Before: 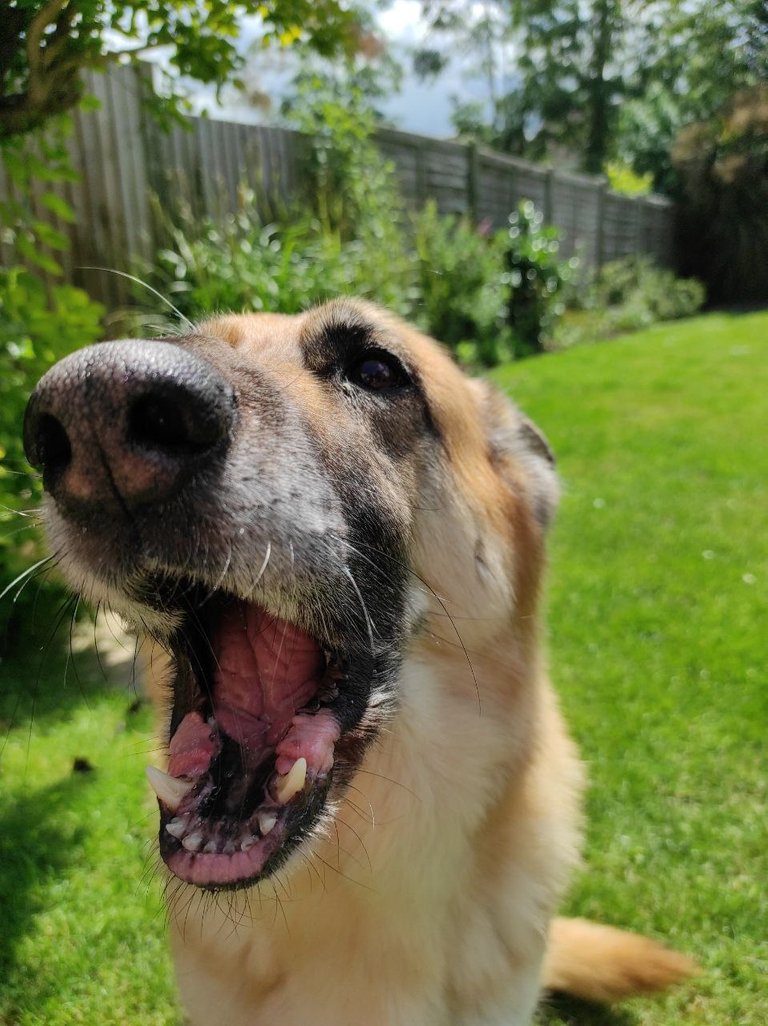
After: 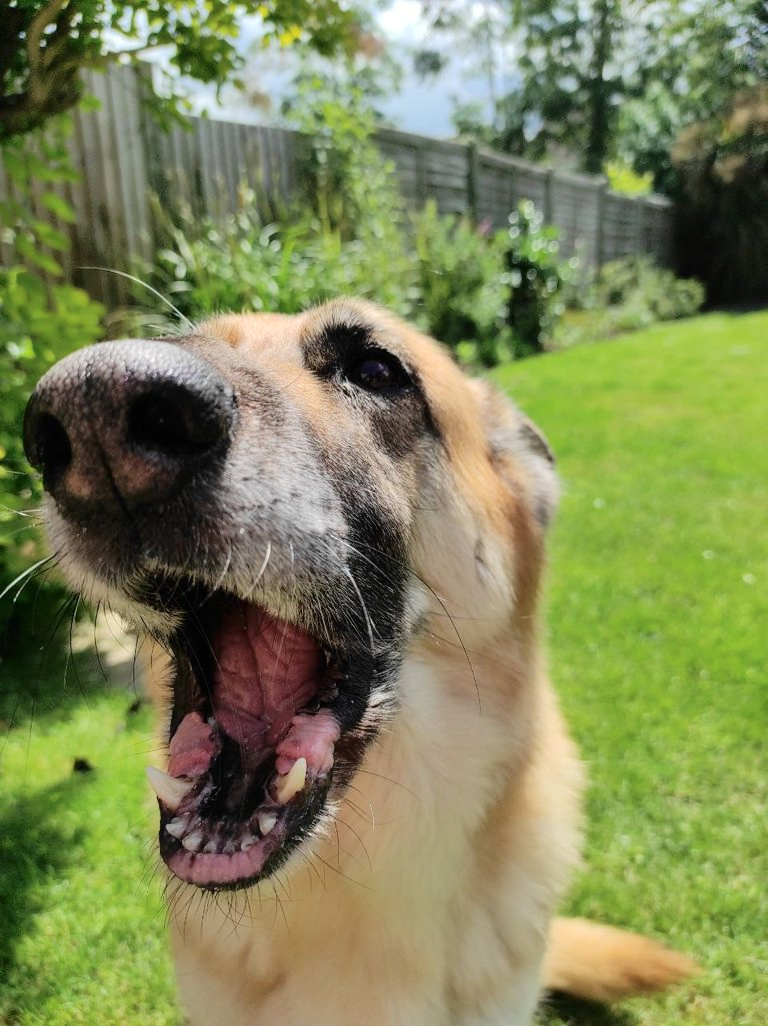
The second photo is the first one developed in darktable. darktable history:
tone curve: curves: ch0 [(0, 0) (0.003, 0.005) (0.011, 0.011) (0.025, 0.022) (0.044, 0.038) (0.069, 0.062) (0.1, 0.091) (0.136, 0.128) (0.177, 0.183) (0.224, 0.246) (0.277, 0.325) (0.335, 0.403) (0.399, 0.473) (0.468, 0.557) (0.543, 0.638) (0.623, 0.709) (0.709, 0.782) (0.801, 0.847) (0.898, 0.923) (1, 1)], color space Lab, independent channels, preserve colors none
